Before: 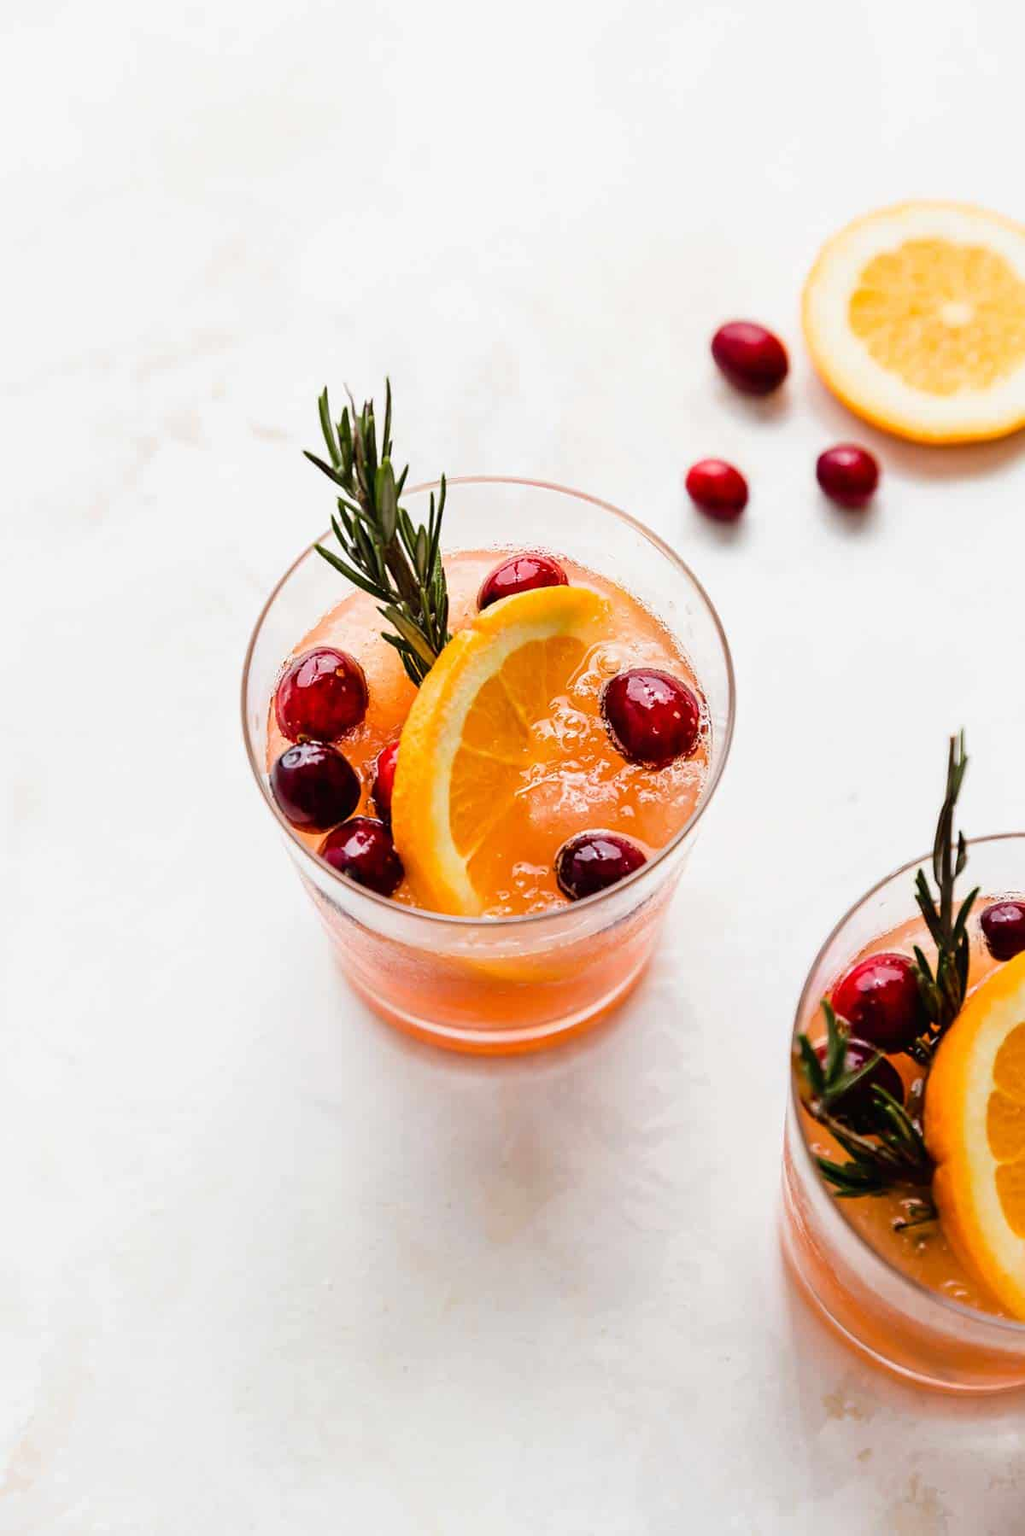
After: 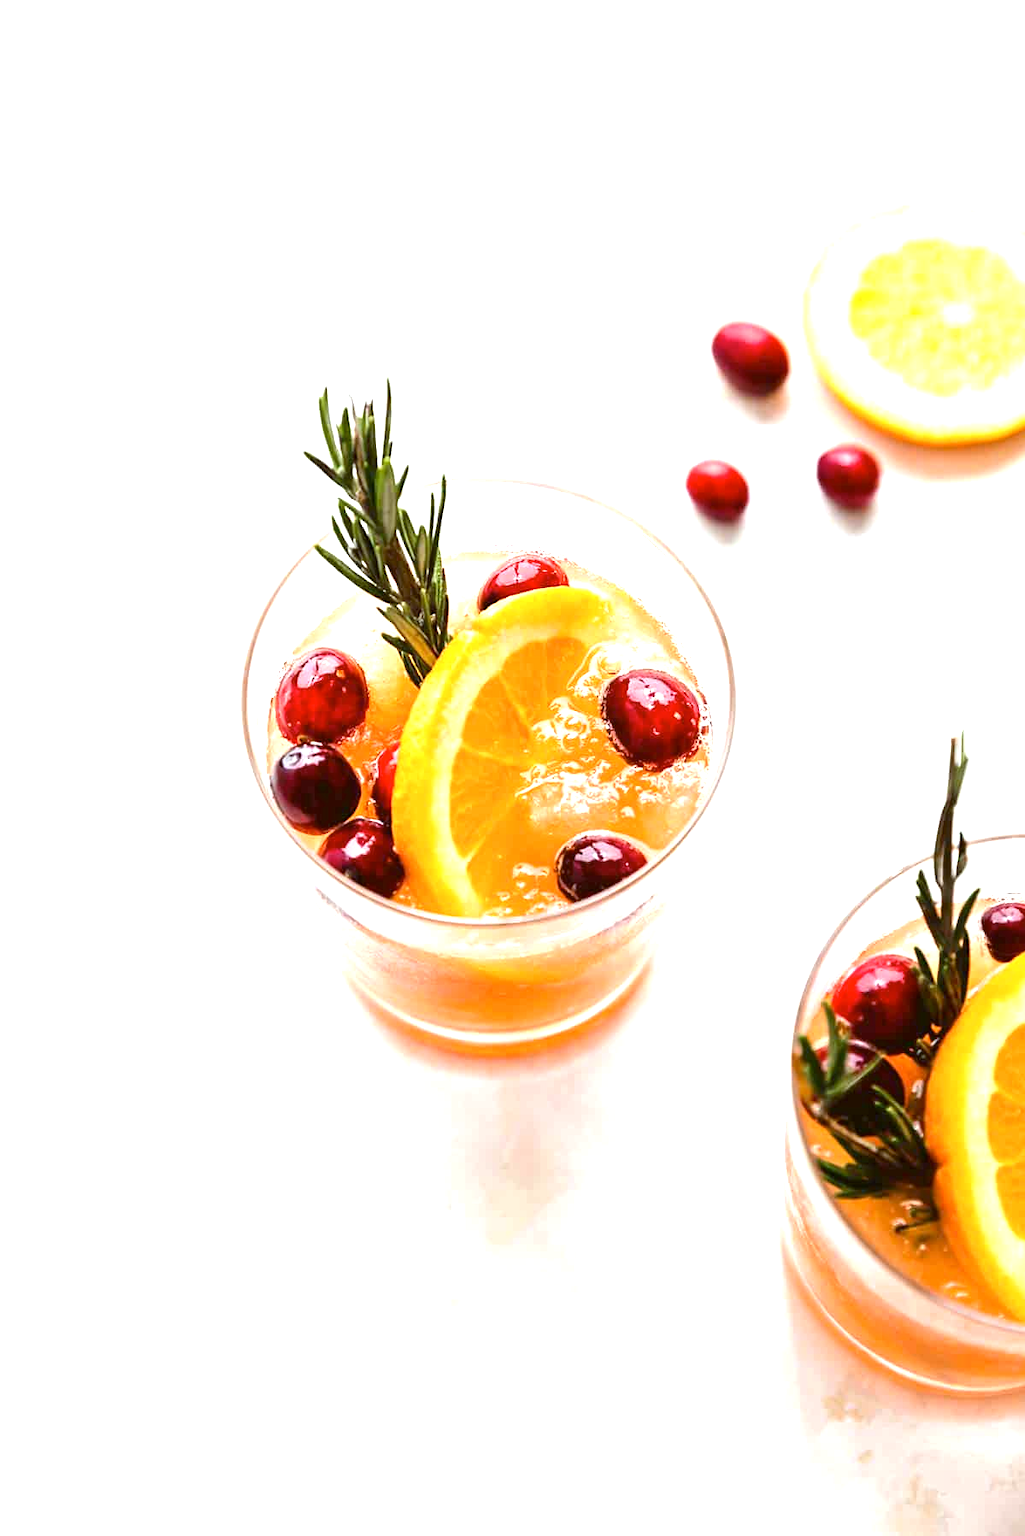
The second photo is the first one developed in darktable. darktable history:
exposure: black level correction 0.001, exposure 1.129 EV, compensate exposure bias true, compensate highlight preservation false
base curve: curves: ch0 [(0, 0) (0.297, 0.298) (1, 1)], preserve colors none
color balance: lift [1.004, 1.002, 1.002, 0.998], gamma [1, 1.007, 1.002, 0.993], gain [1, 0.977, 1.013, 1.023], contrast -3.64%
crop: bottom 0.071%
